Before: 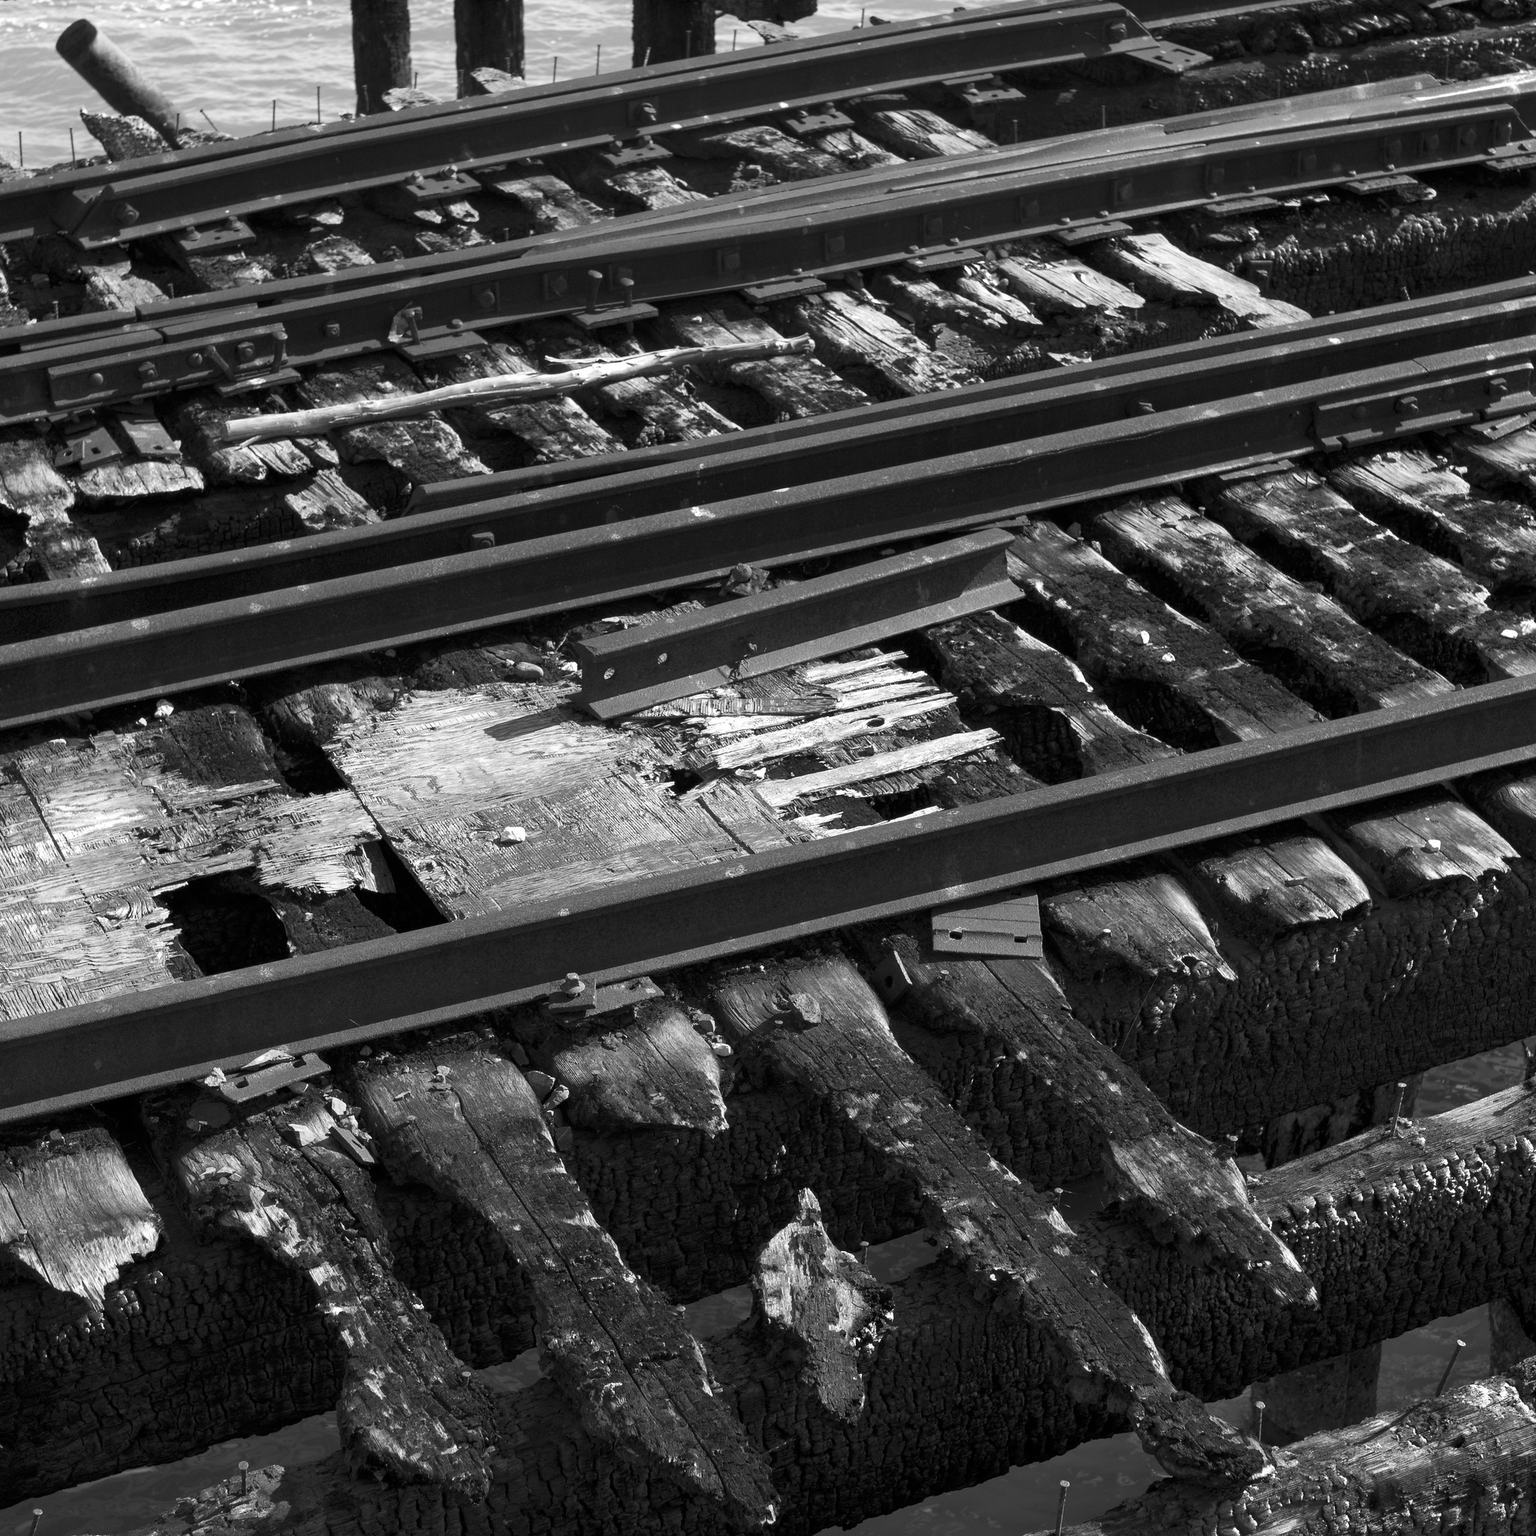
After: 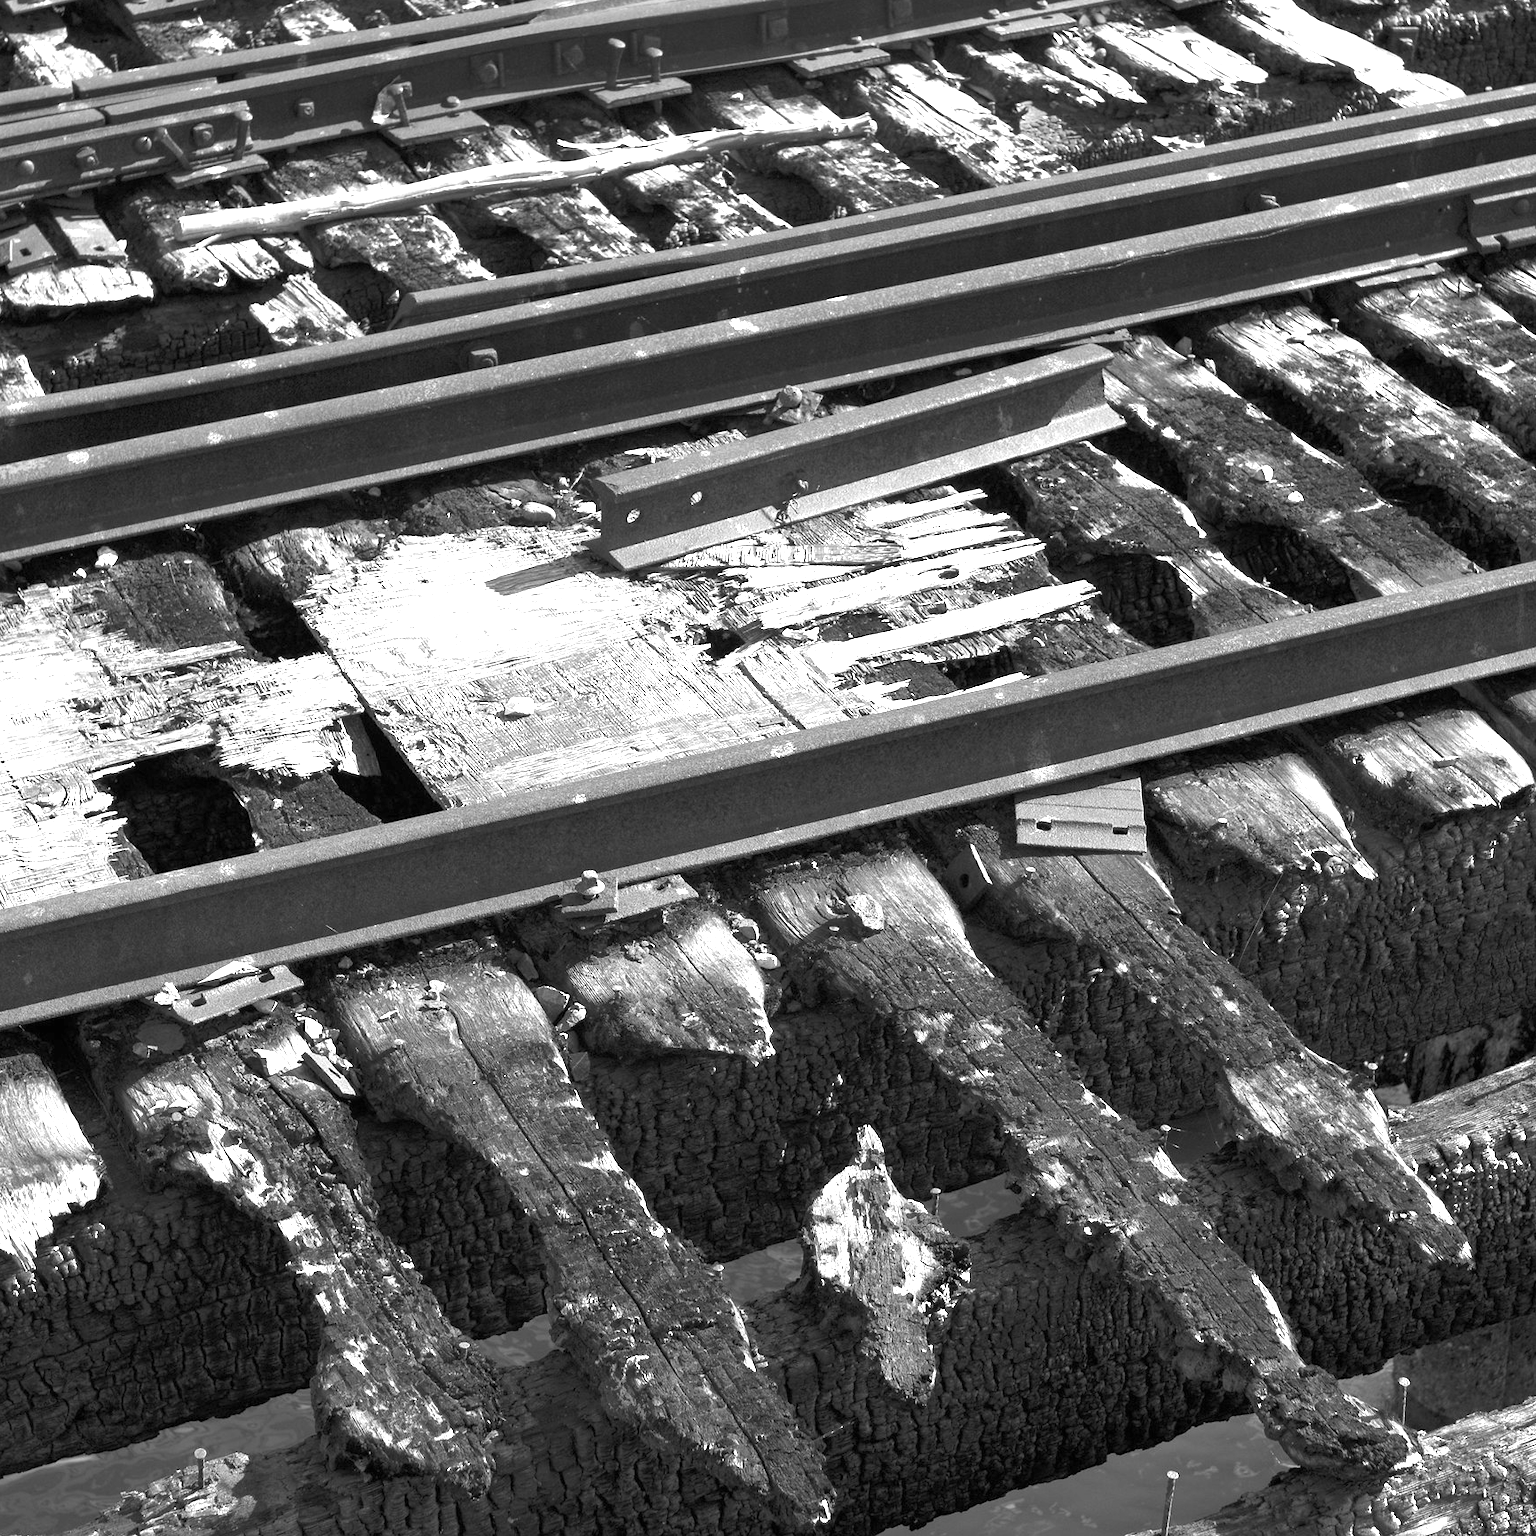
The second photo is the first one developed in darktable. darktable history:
crop and rotate: left 4.842%, top 15.51%, right 10.668%
exposure: black level correction 0, exposure 1.5 EV, compensate exposure bias true, compensate highlight preservation false
